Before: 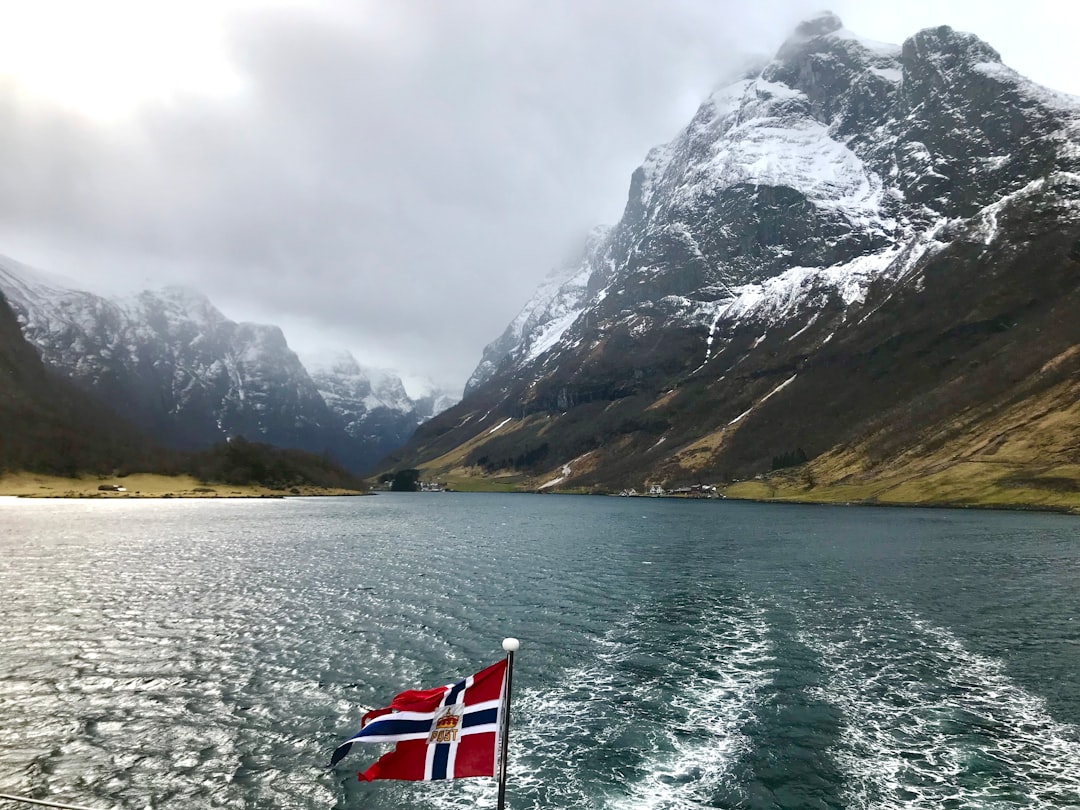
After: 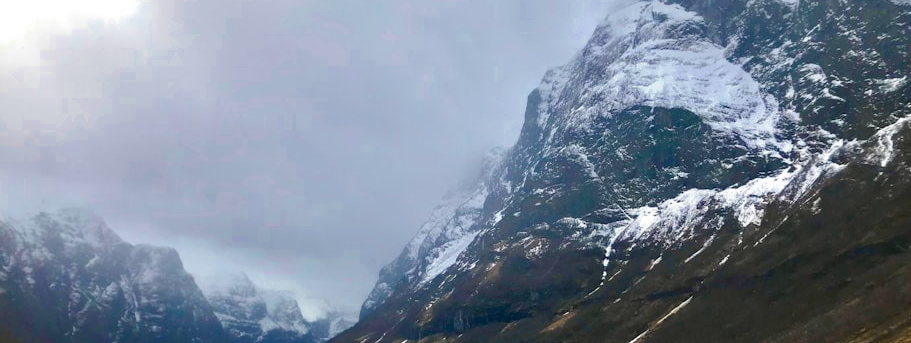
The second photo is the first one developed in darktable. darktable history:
crop and rotate: left 9.696%, top 9.713%, right 5.894%, bottom 47.874%
color zones: curves: ch0 [(0, 0.553) (0.123, 0.58) (0.23, 0.419) (0.468, 0.155) (0.605, 0.132) (0.723, 0.063) (0.833, 0.172) (0.921, 0.468)]; ch1 [(0.025, 0.645) (0.229, 0.584) (0.326, 0.551) (0.537, 0.446) (0.599, 0.911) (0.708, 1) (0.805, 0.944)]; ch2 [(0.086, 0.468) (0.254, 0.464) (0.638, 0.564) (0.702, 0.592) (0.768, 0.564)]
